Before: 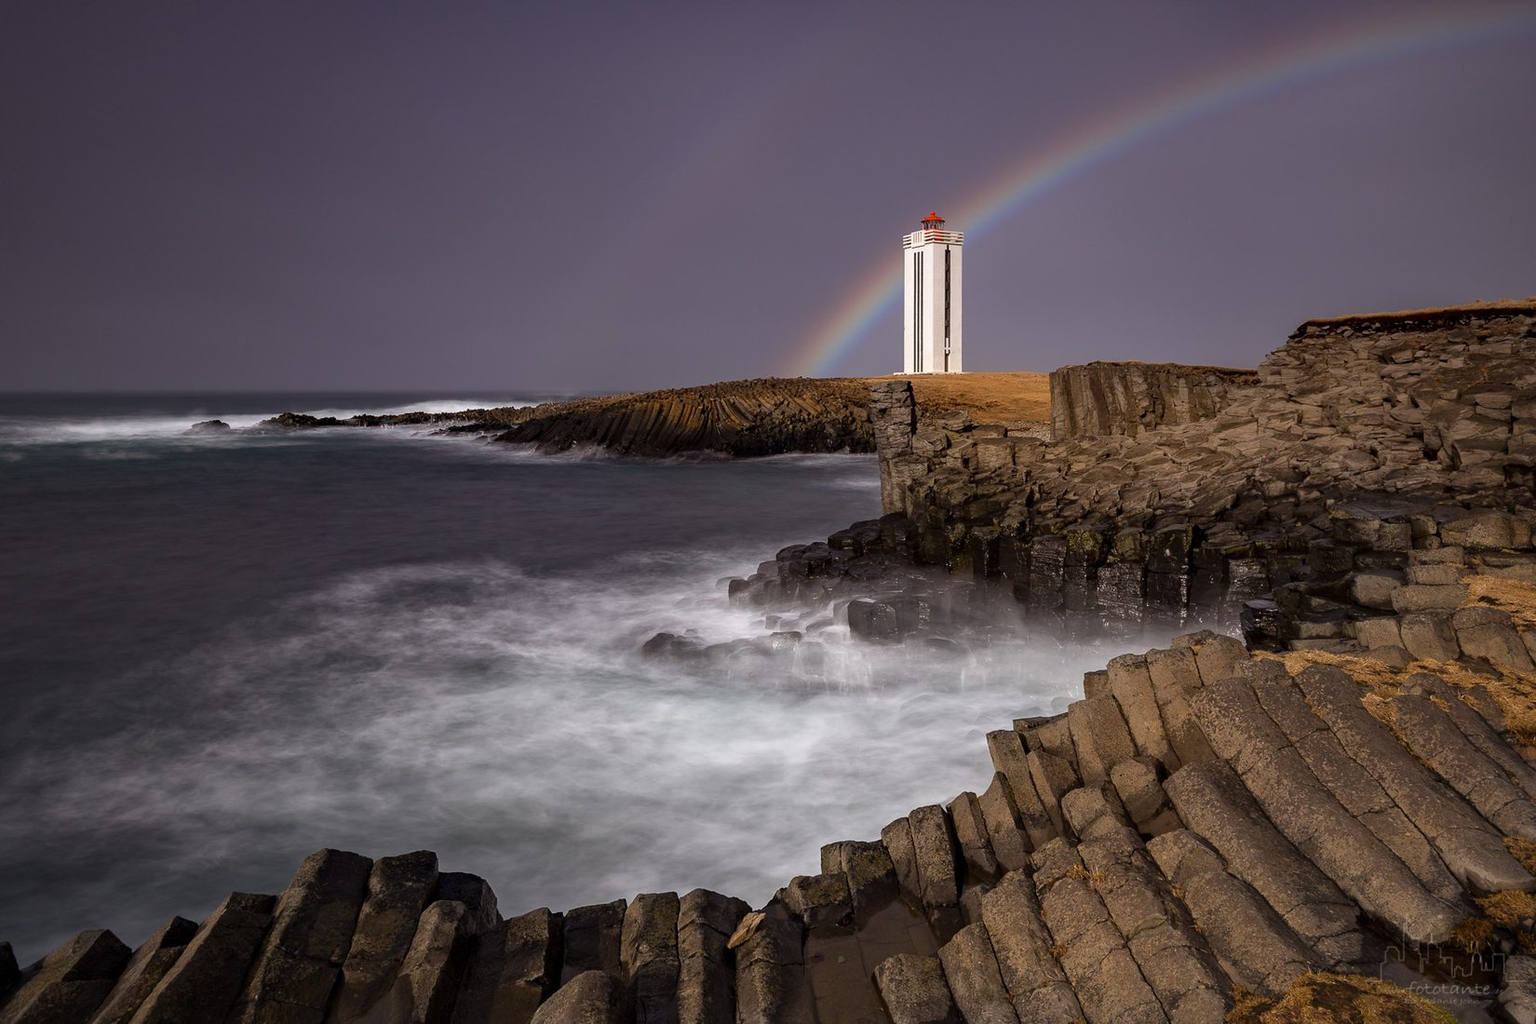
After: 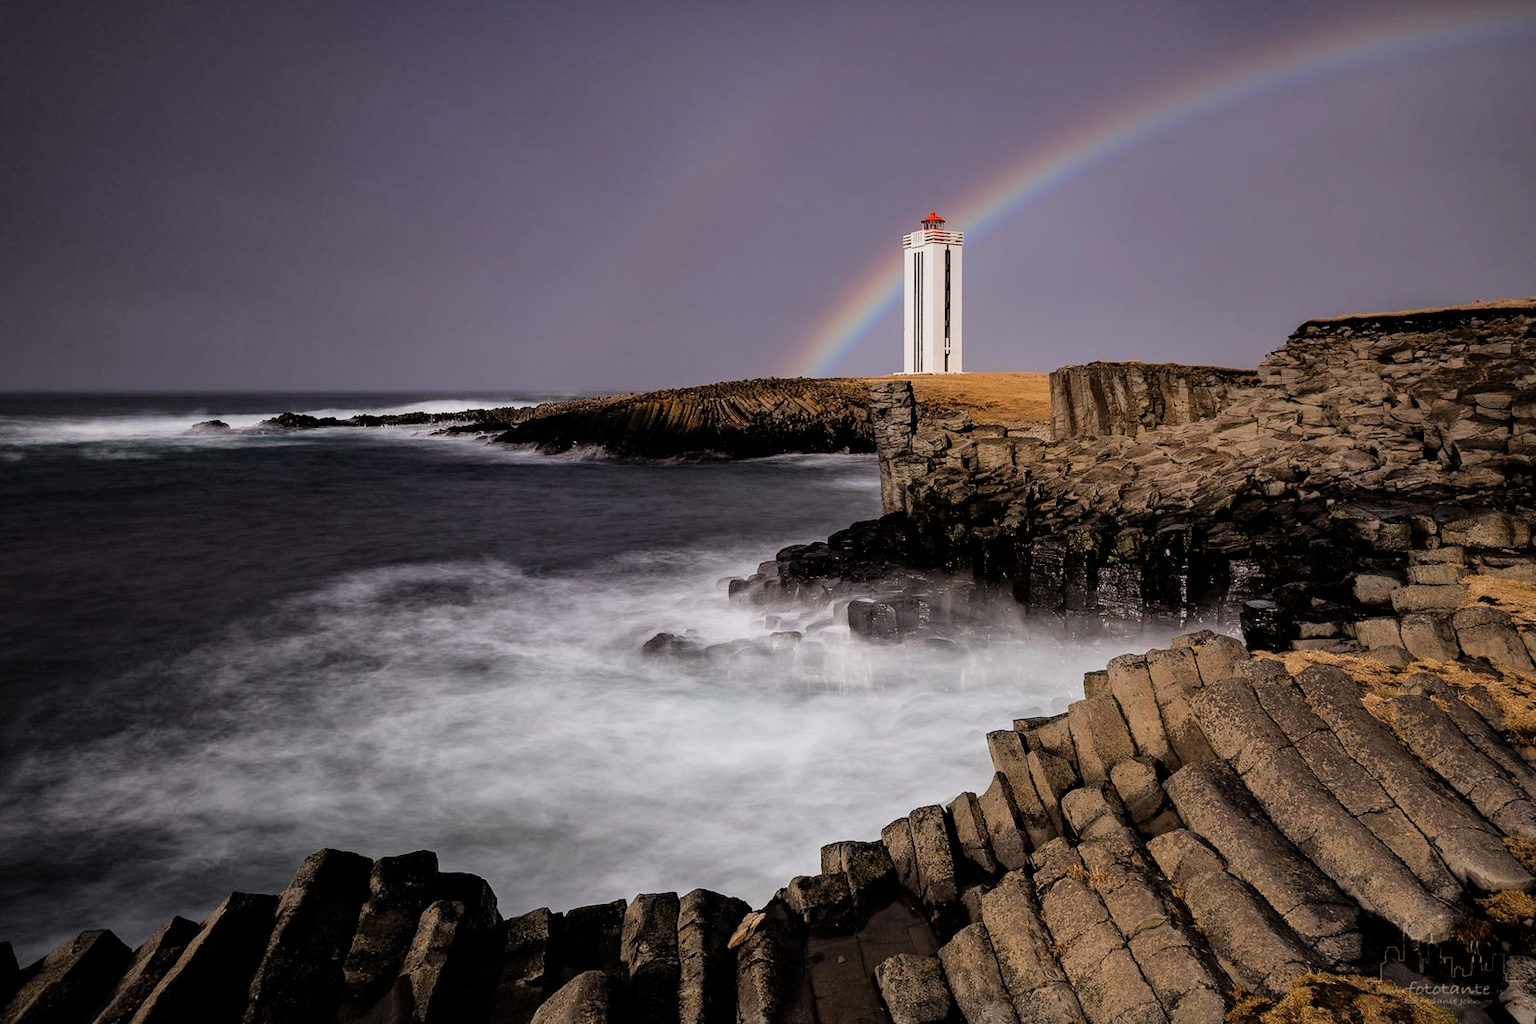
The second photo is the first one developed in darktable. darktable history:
exposure: black level correction 0.001, exposure 0.5 EV, compensate exposure bias true, compensate highlight preservation false
filmic rgb: black relative exposure -4.39 EV, white relative exposure 5 EV, hardness 2.18, latitude 39.65%, contrast 1.147, highlights saturation mix 10.23%, shadows ↔ highlights balance 0.887%, contrast in shadows safe
